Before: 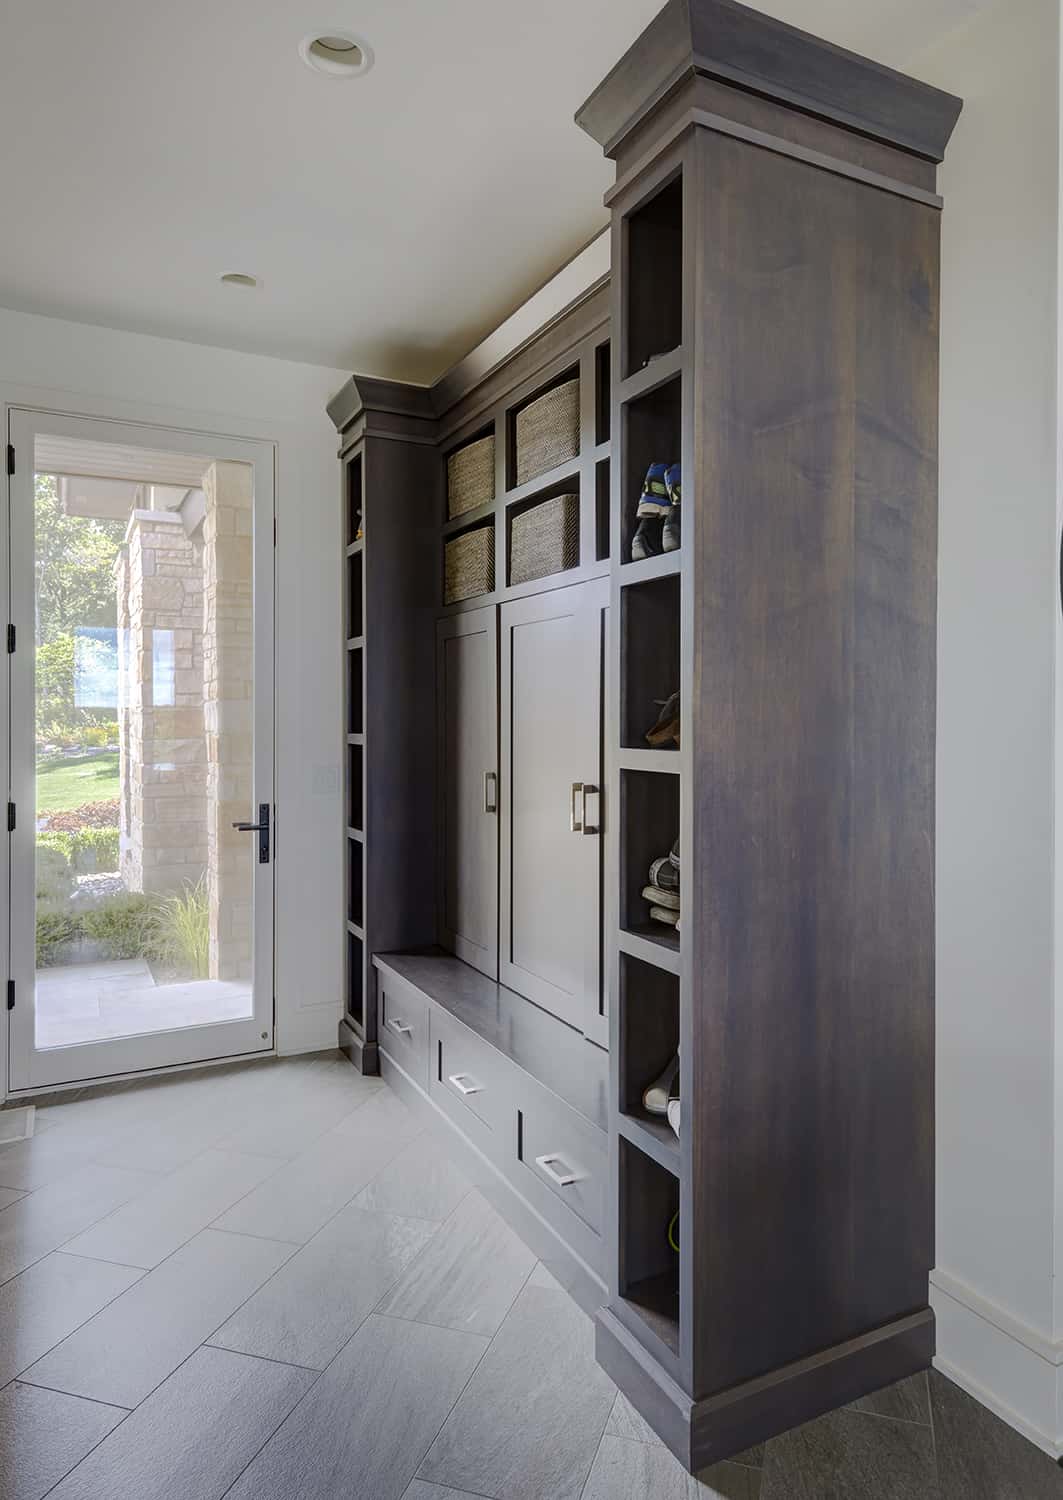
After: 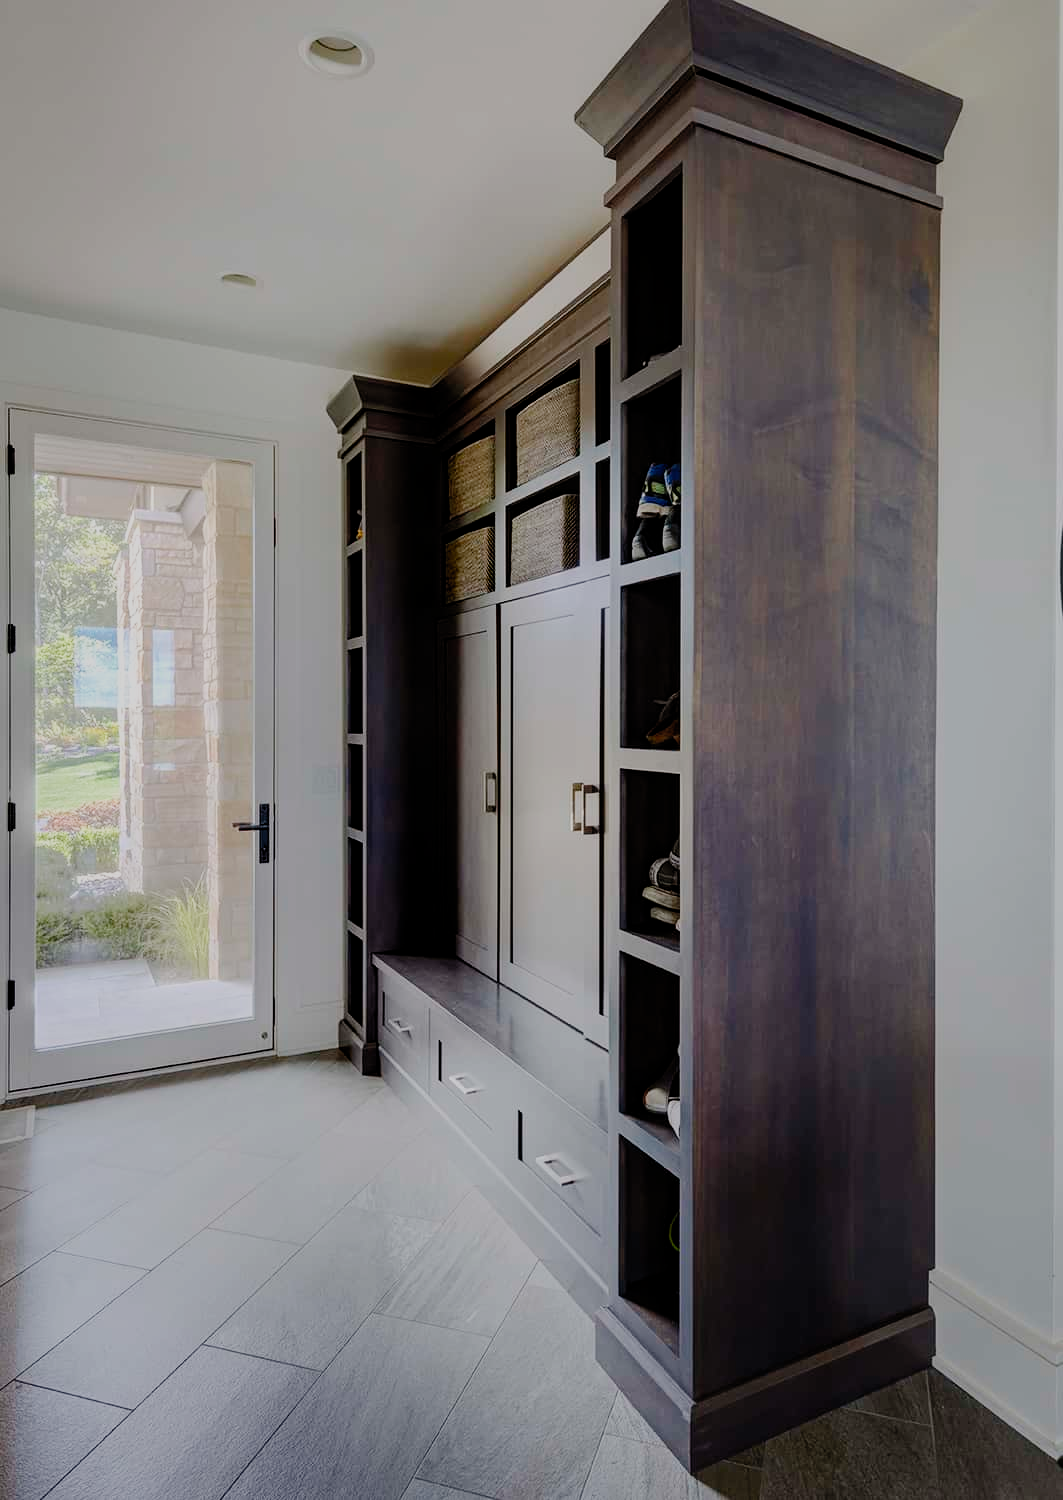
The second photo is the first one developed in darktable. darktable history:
filmic rgb: middle gray luminance 30%, black relative exposure -9 EV, white relative exposure 7 EV, threshold 6 EV, target black luminance 0%, hardness 2.94, latitude 2.04%, contrast 0.963, highlights saturation mix 5%, shadows ↔ highlights balance 12.16%, add noise in highlights 0, preserve chrominance no, color science v3 (2019), use custom middle-gray values true, iterations of high-quality reconstruction 0, contrast in highlights soft, enable highlight reconstruction true
contrast brightness saturation: contrast 0.2, brightness 0.16, saturation 0.22
